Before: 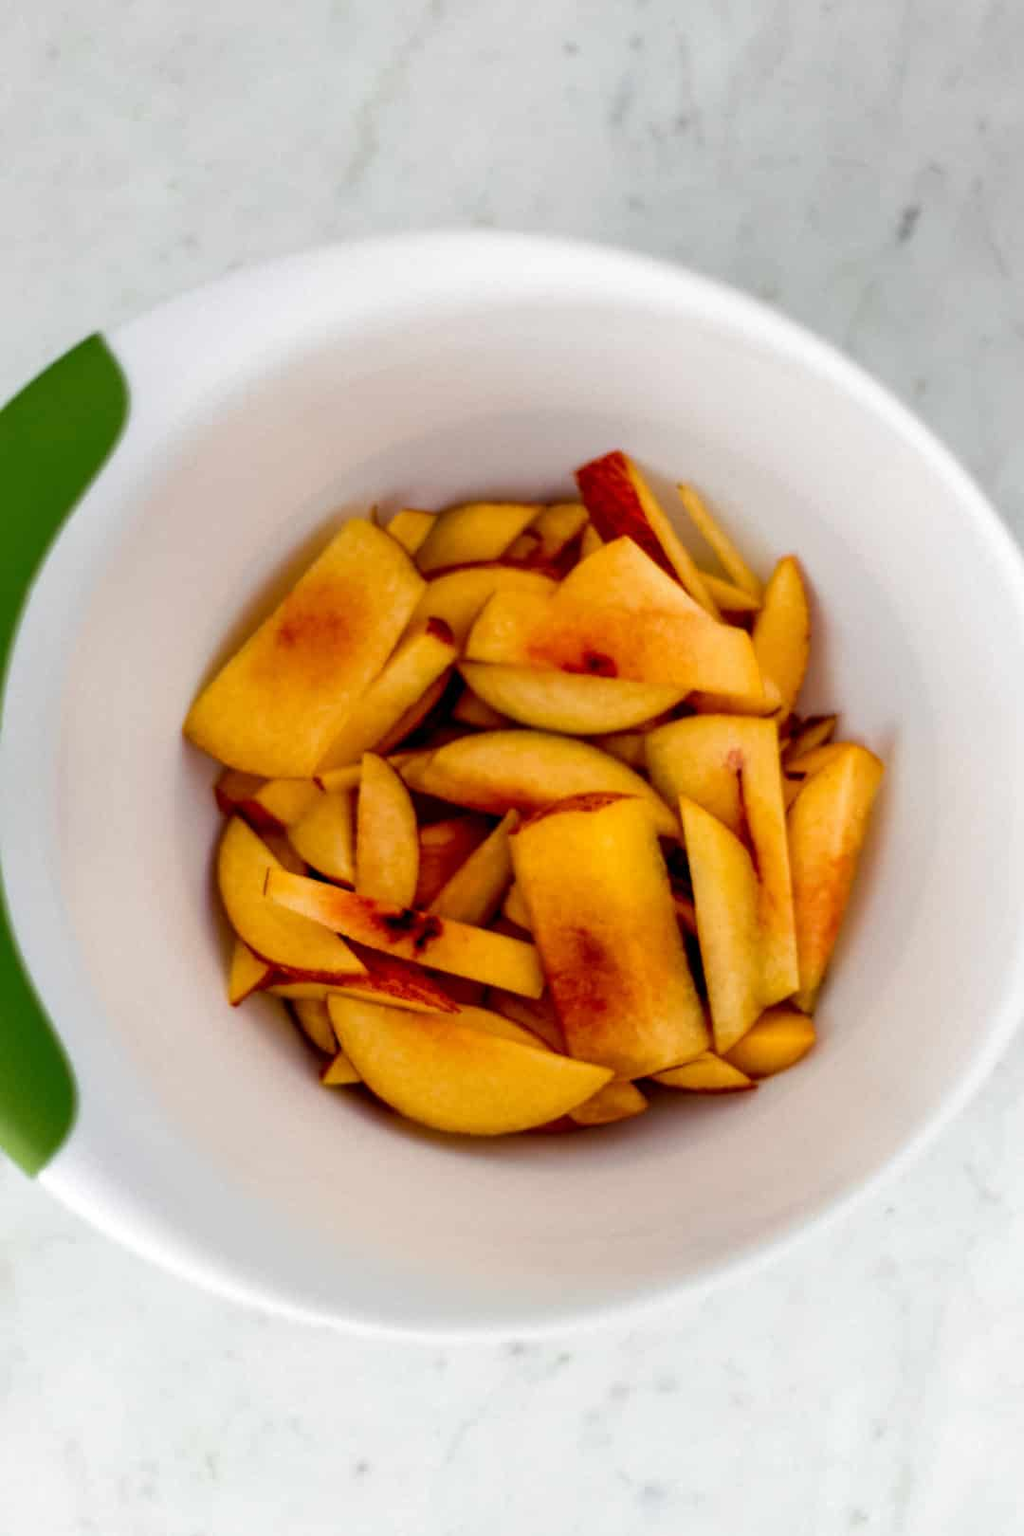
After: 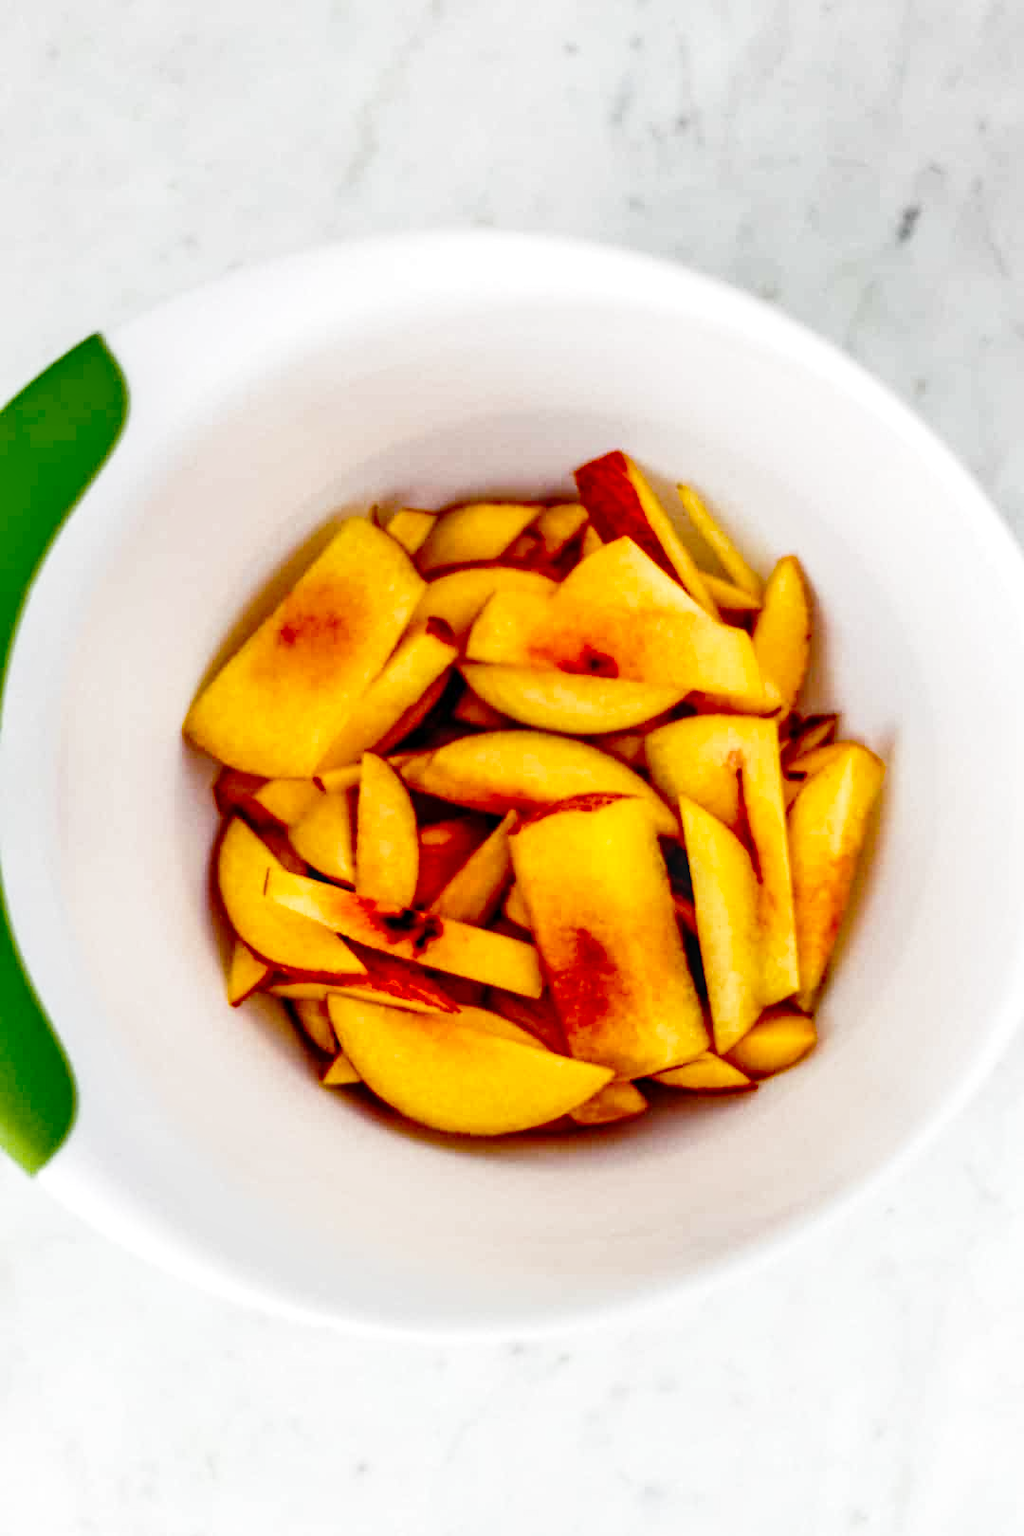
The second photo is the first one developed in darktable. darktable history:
local contrast: on, module defaults
haze removal: strength 0.291, distance 0.253, compatibility mode true, adaptive false
shadows and highlights: shadows 31.84, highlights -32.52, soften with gaussian
base curve: curves: ch0 [(0, 0) (0.028, 0.03) (0.121, 0.232) (0.46, 0.748) (0.859, 0.968) (1, 1)], exposure shift 0.01, preserve colors none
